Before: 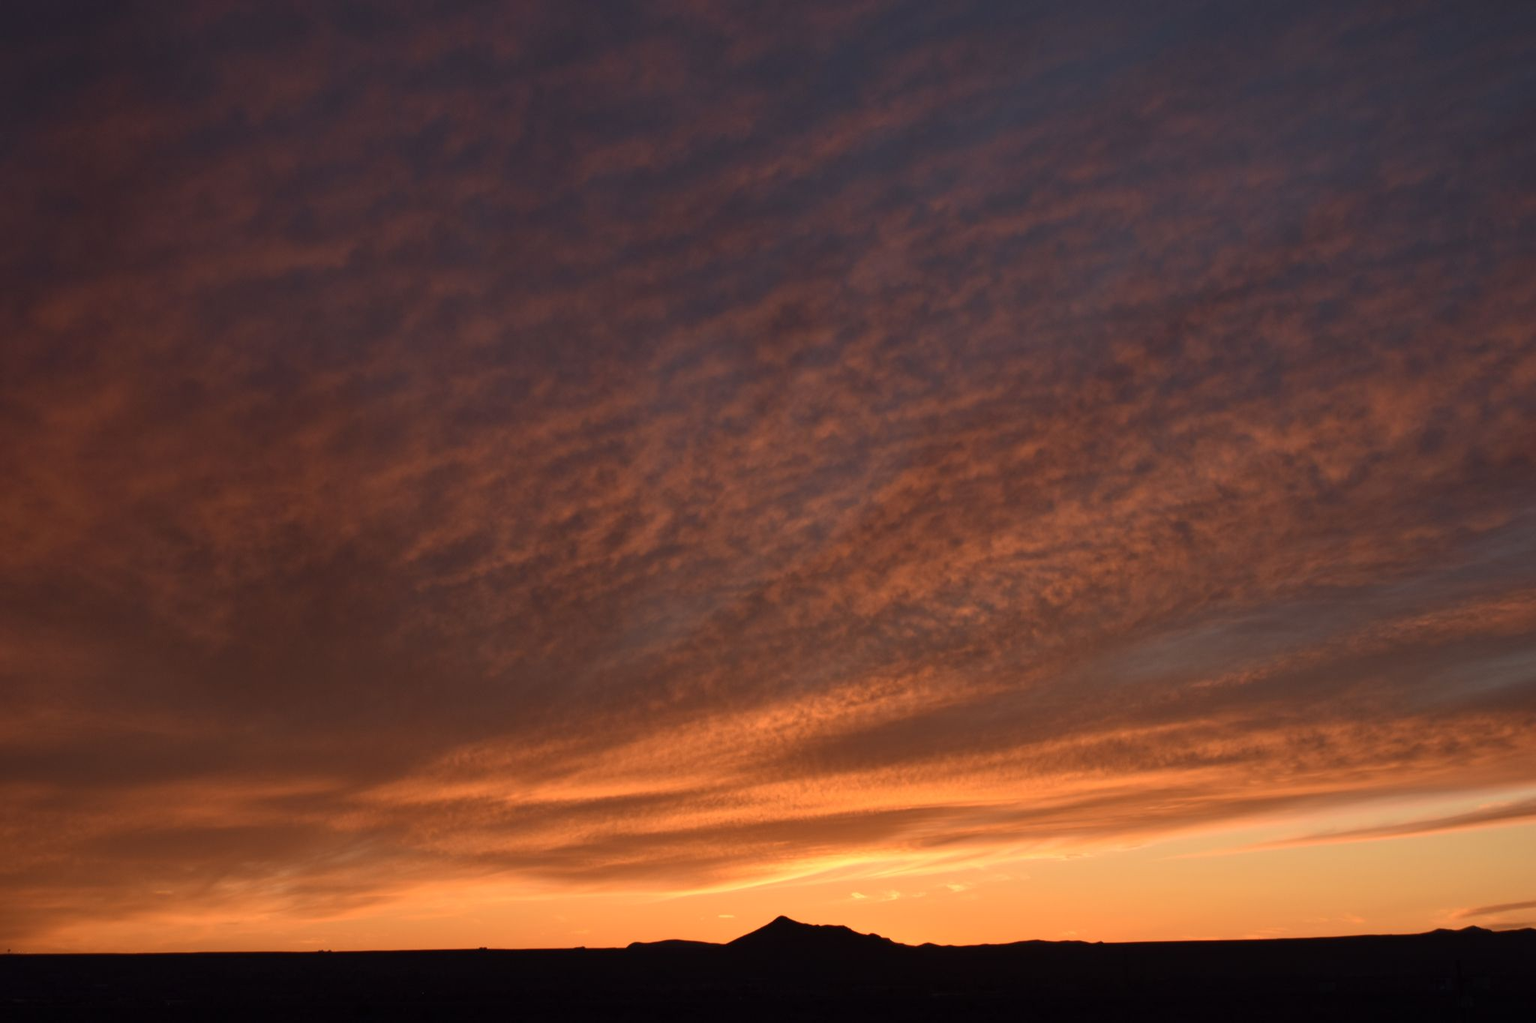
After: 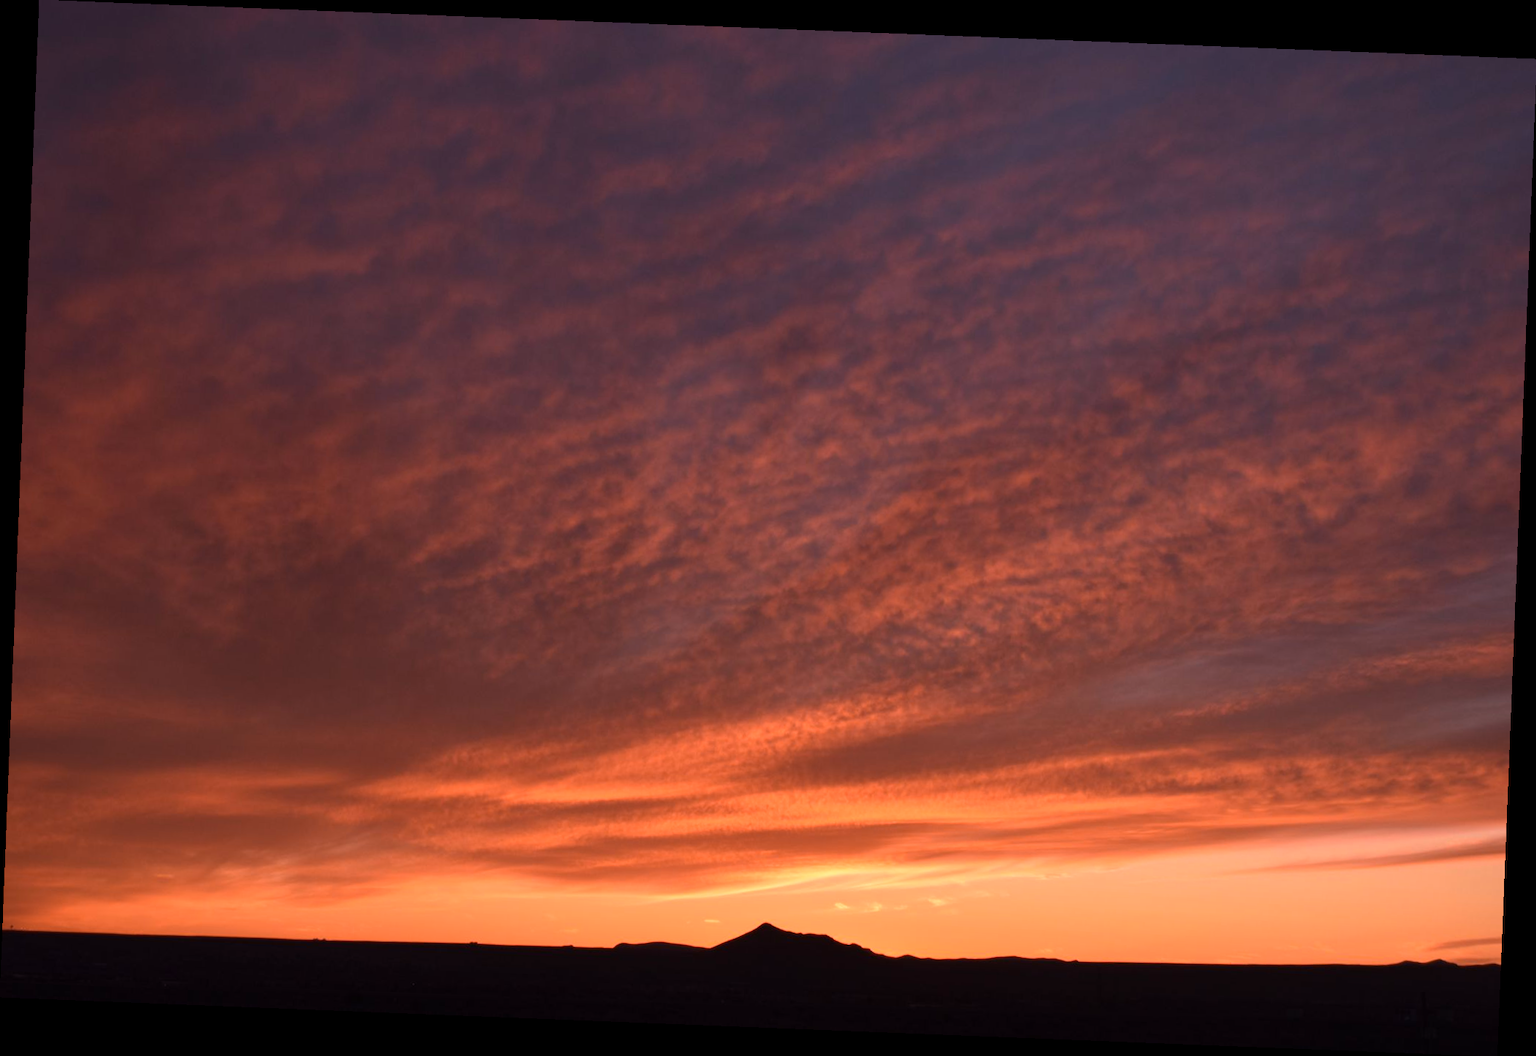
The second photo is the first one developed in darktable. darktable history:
white balance: red 1.188, blue 1.11
rotate and perspective: rotation 2.27°, automatic cropping off
